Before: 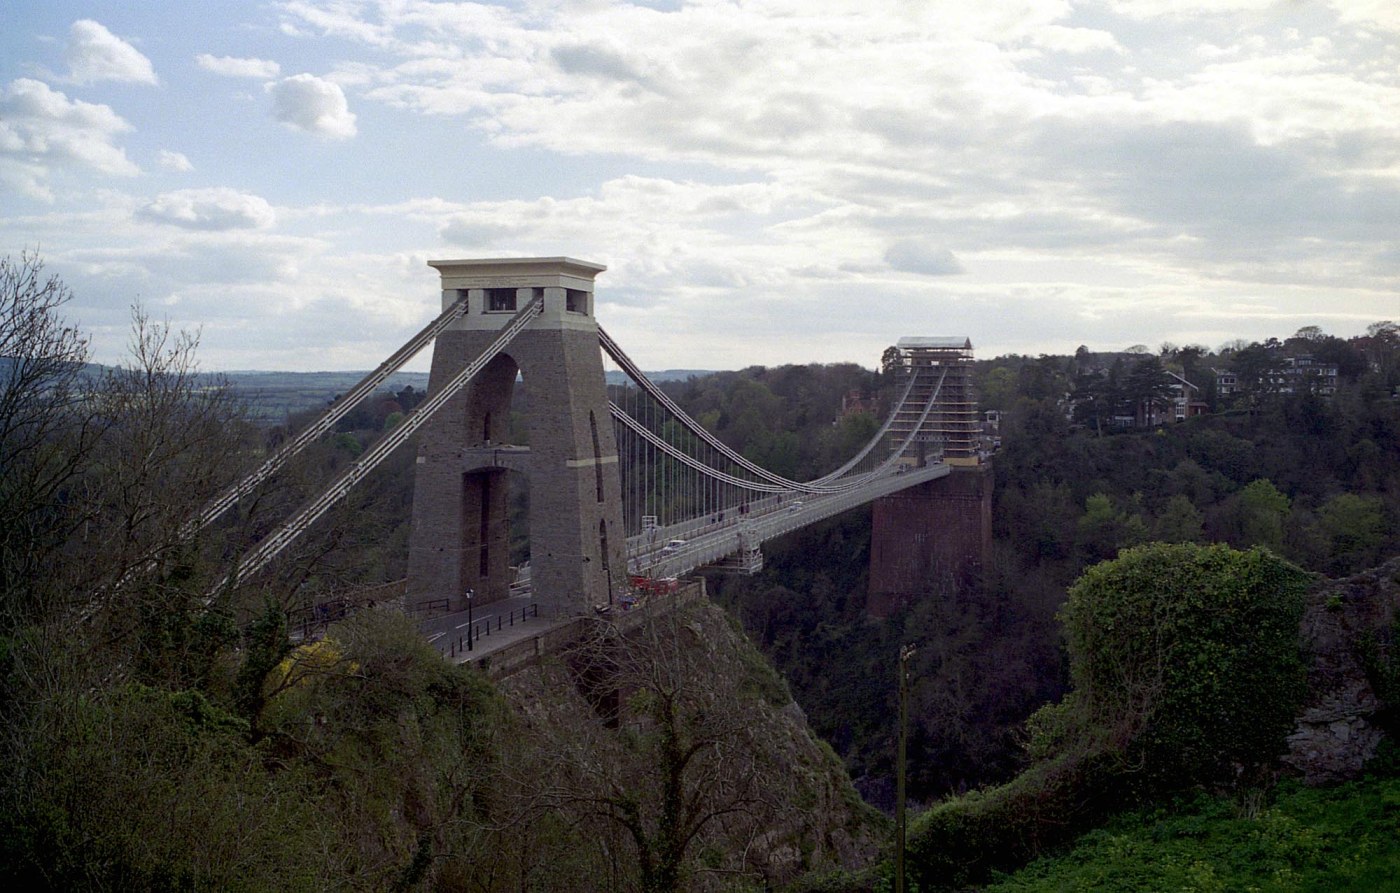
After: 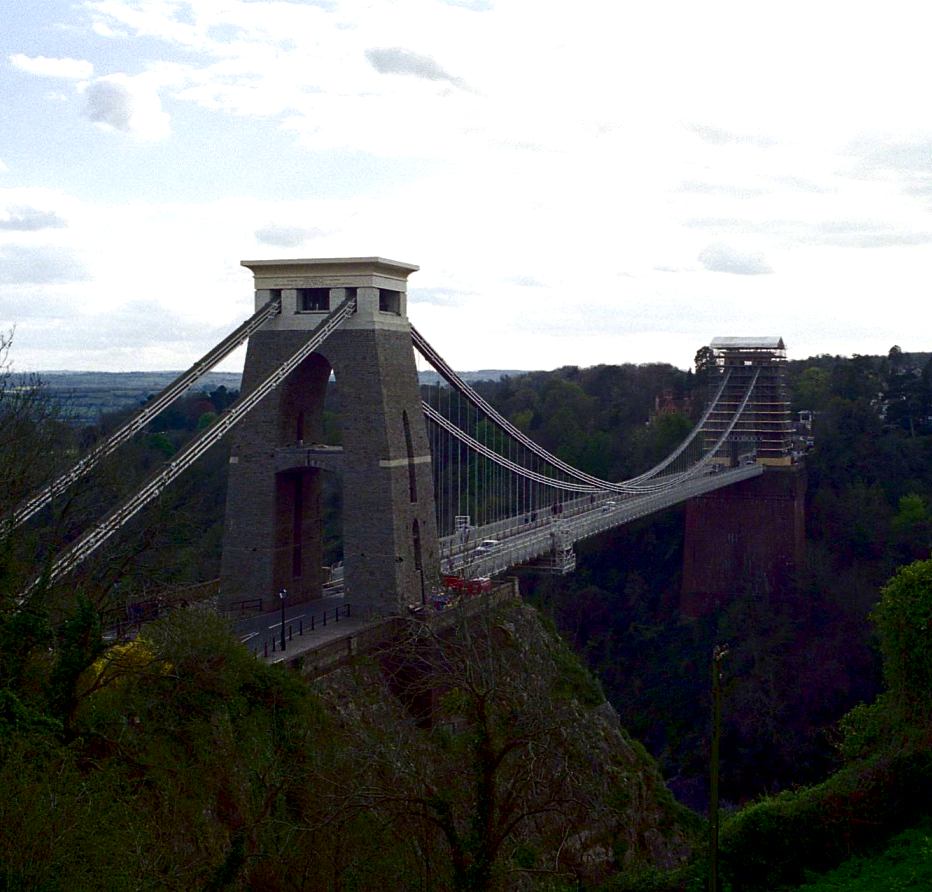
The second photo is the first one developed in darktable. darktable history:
contrast brightness saturation: contrast 0.126, brightness -0.223, saturation 0.137
exposure: exposure 0.49 EV, compensate highlight preservation false
tone equalizer: edges refinement/feathering 500, mask exposure compensation -1.57 EV, preserve details no
color balance rgb: shadows lift › luminance -7.827%, shadows lift › chroma 2.338%, shadows lift › hue 164.8°, power › hue 61.3°, perceptual saturation grading › global saturation 20%, perceptual saturation grading › highlights -49.8%, perceptual saturation grading › shadows 26.169%
crop and rotate: left 13.367%, right 20.021%
